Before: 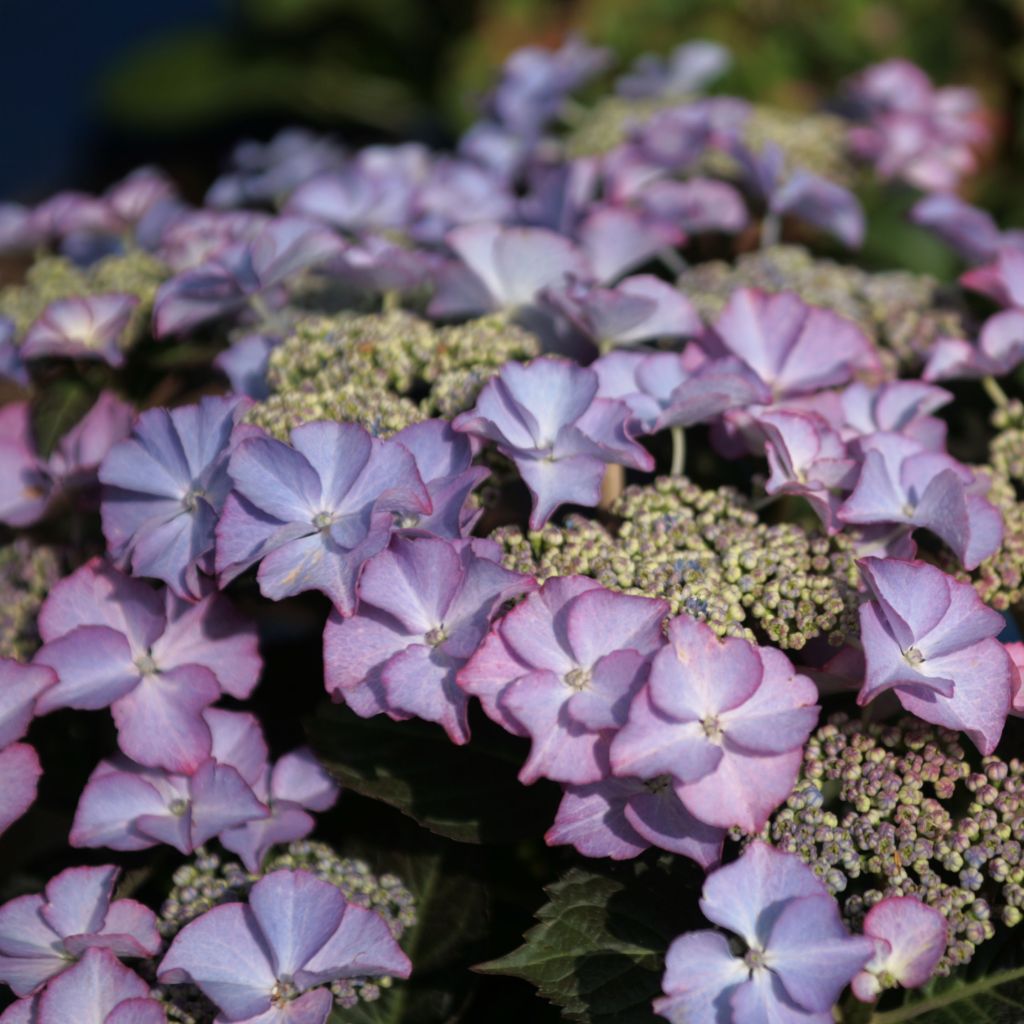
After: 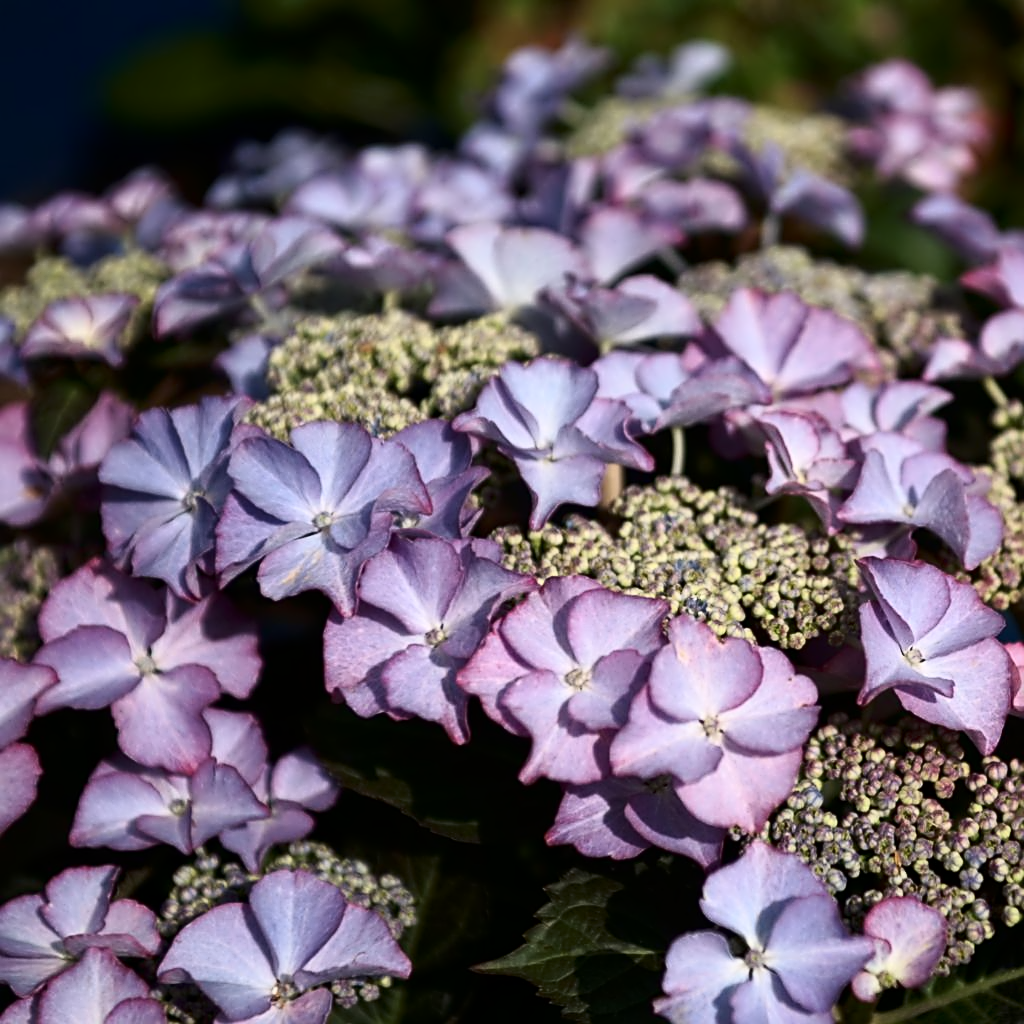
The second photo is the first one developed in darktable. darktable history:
contrast equalizer: octaves 7, y [[0.5, 0.542, 0.583, 0.625, 0.667, 0.708], [0.5 ×6], [0.5 ×6], [0, 0.033, 0.067, 0.1, 0.133, 0.167], [0, 0.05, 0.1, 0.15, 0.2, 0.25]], mix 0.155
contrast brightness saturation: contrast 0.275
sharpen: on, module defaults
